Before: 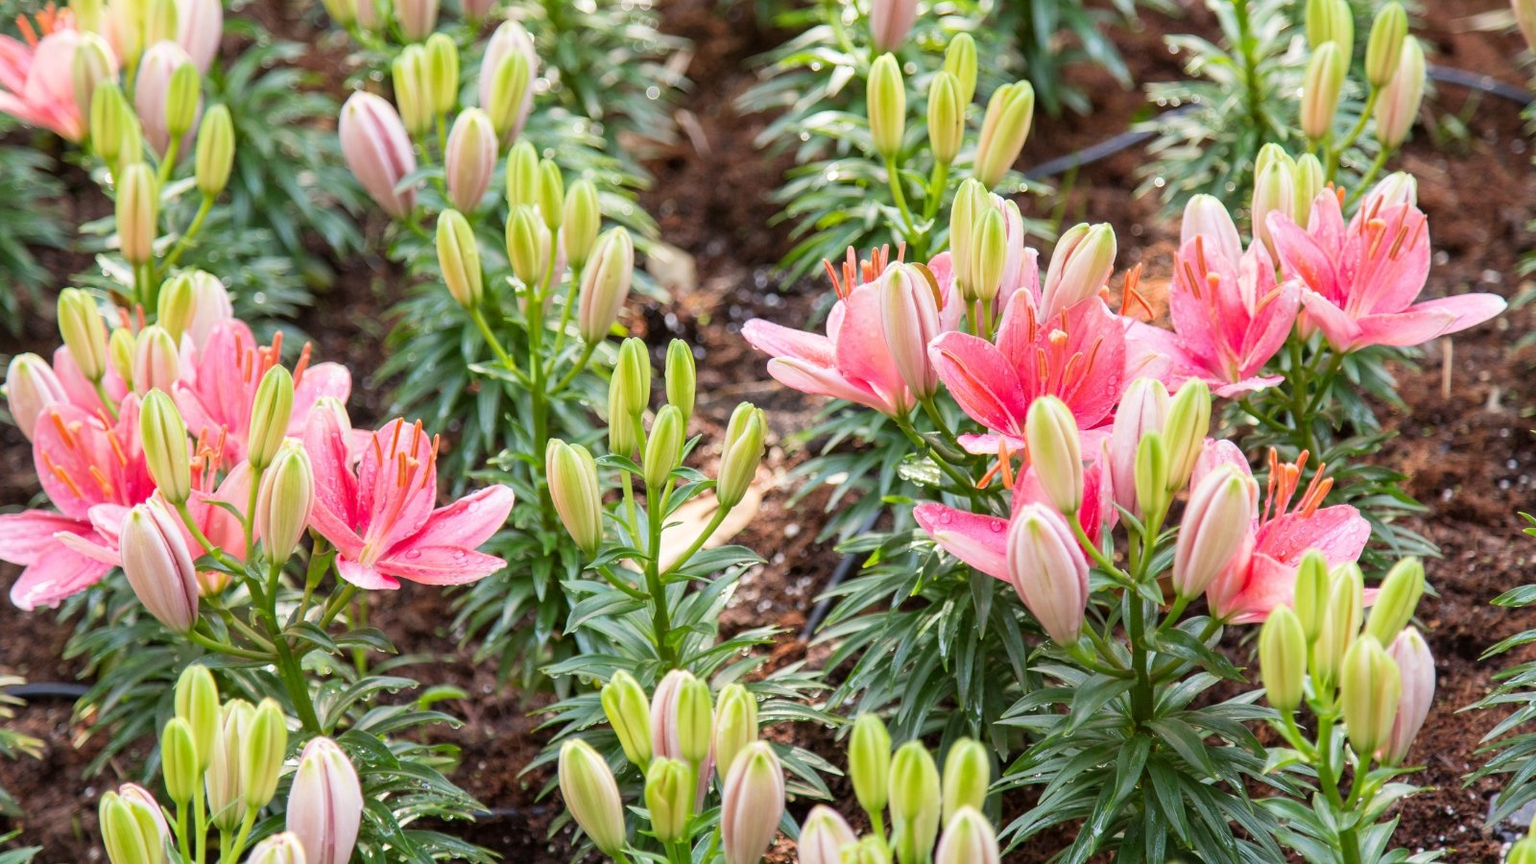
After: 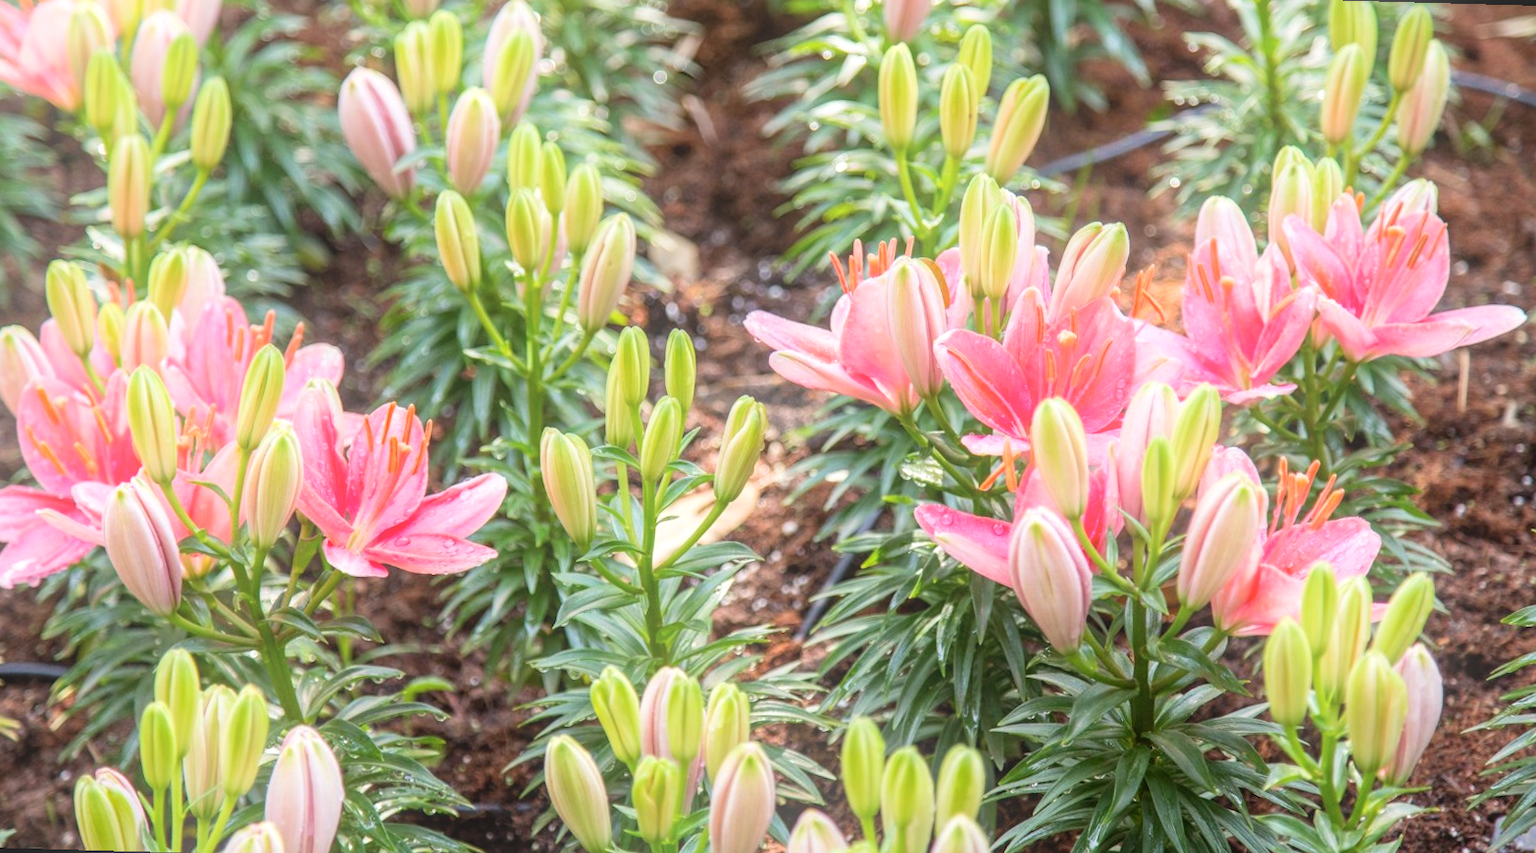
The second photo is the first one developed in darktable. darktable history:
bloom: on, module defaults
rotate and perspective: rotation 1.57°, crop left 0.018, crop right 0.982, crop top 0.039, crop bottom 0.961
local contrast: on, module defaults
